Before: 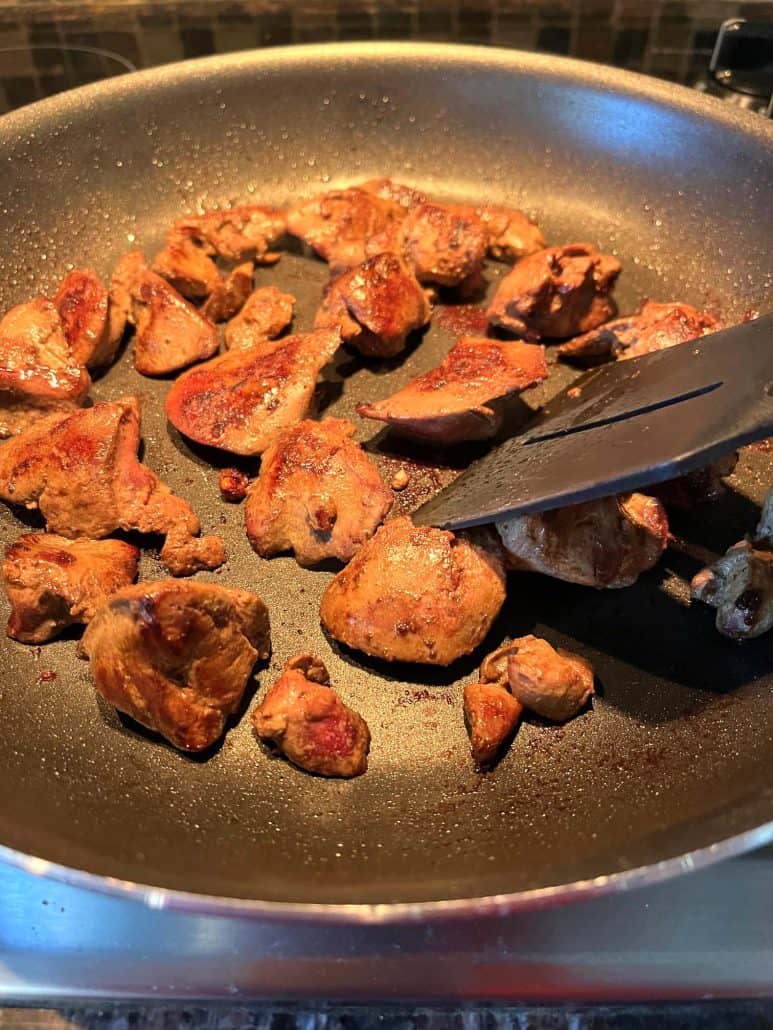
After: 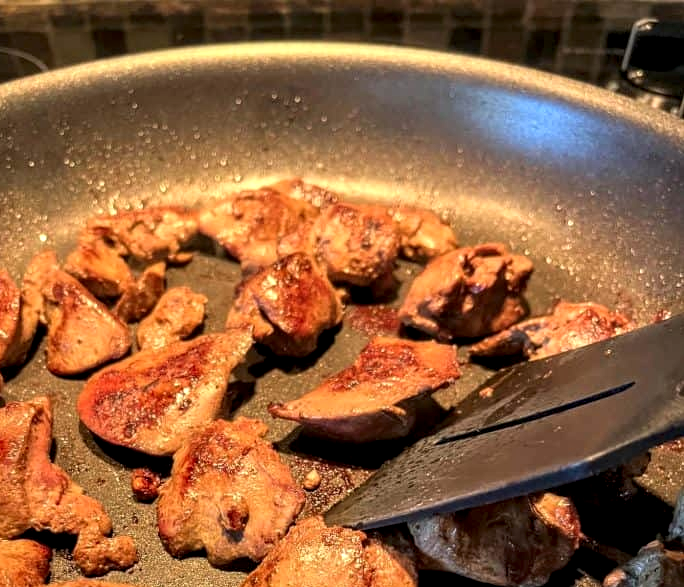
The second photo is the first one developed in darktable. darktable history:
crop and rotate: left 11.386%, bottom 42.991%
local contrast: highlights 59%, detail 146%
